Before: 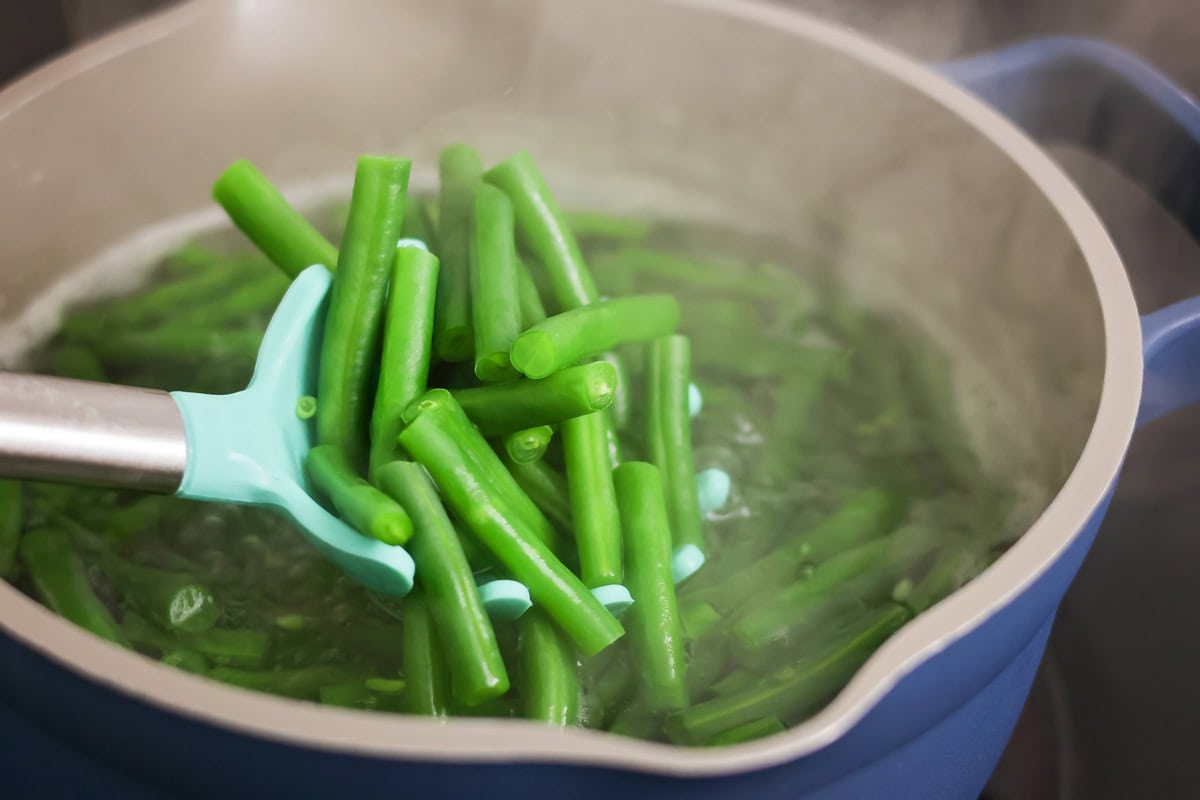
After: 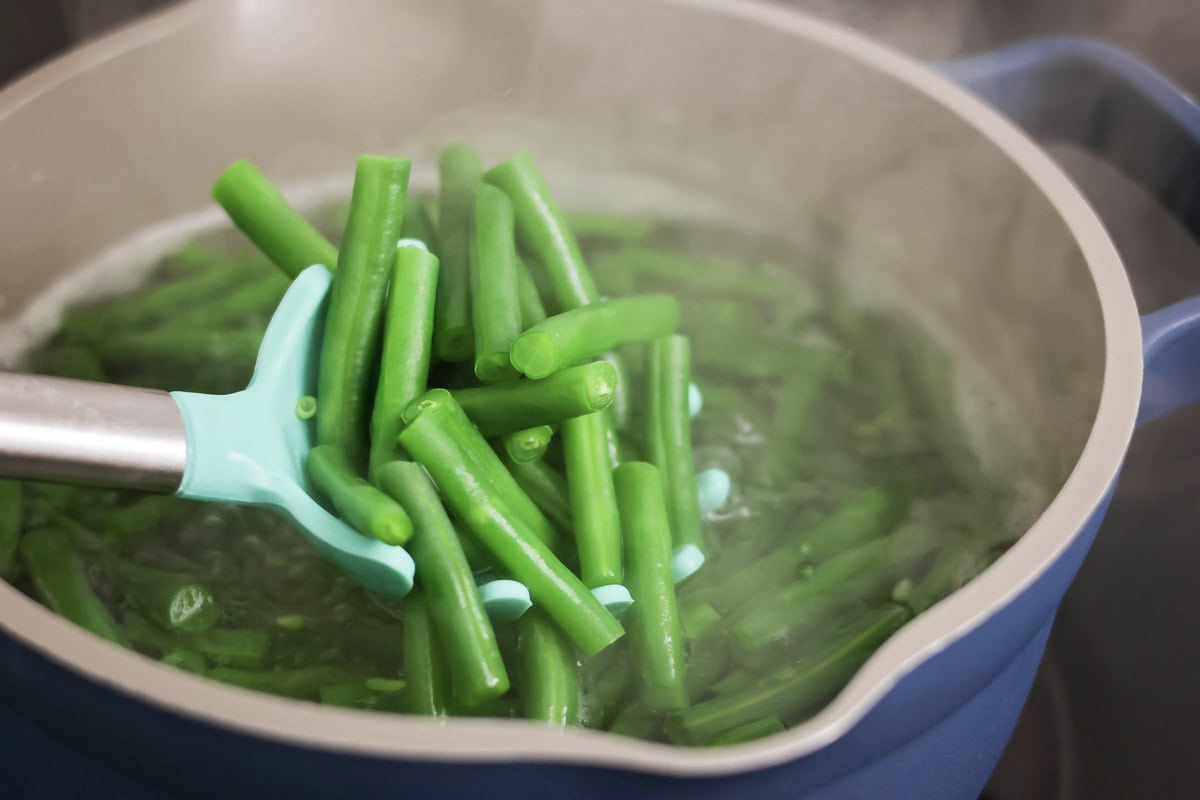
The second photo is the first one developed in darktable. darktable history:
contrast brightness saturation: saturation -0.174
